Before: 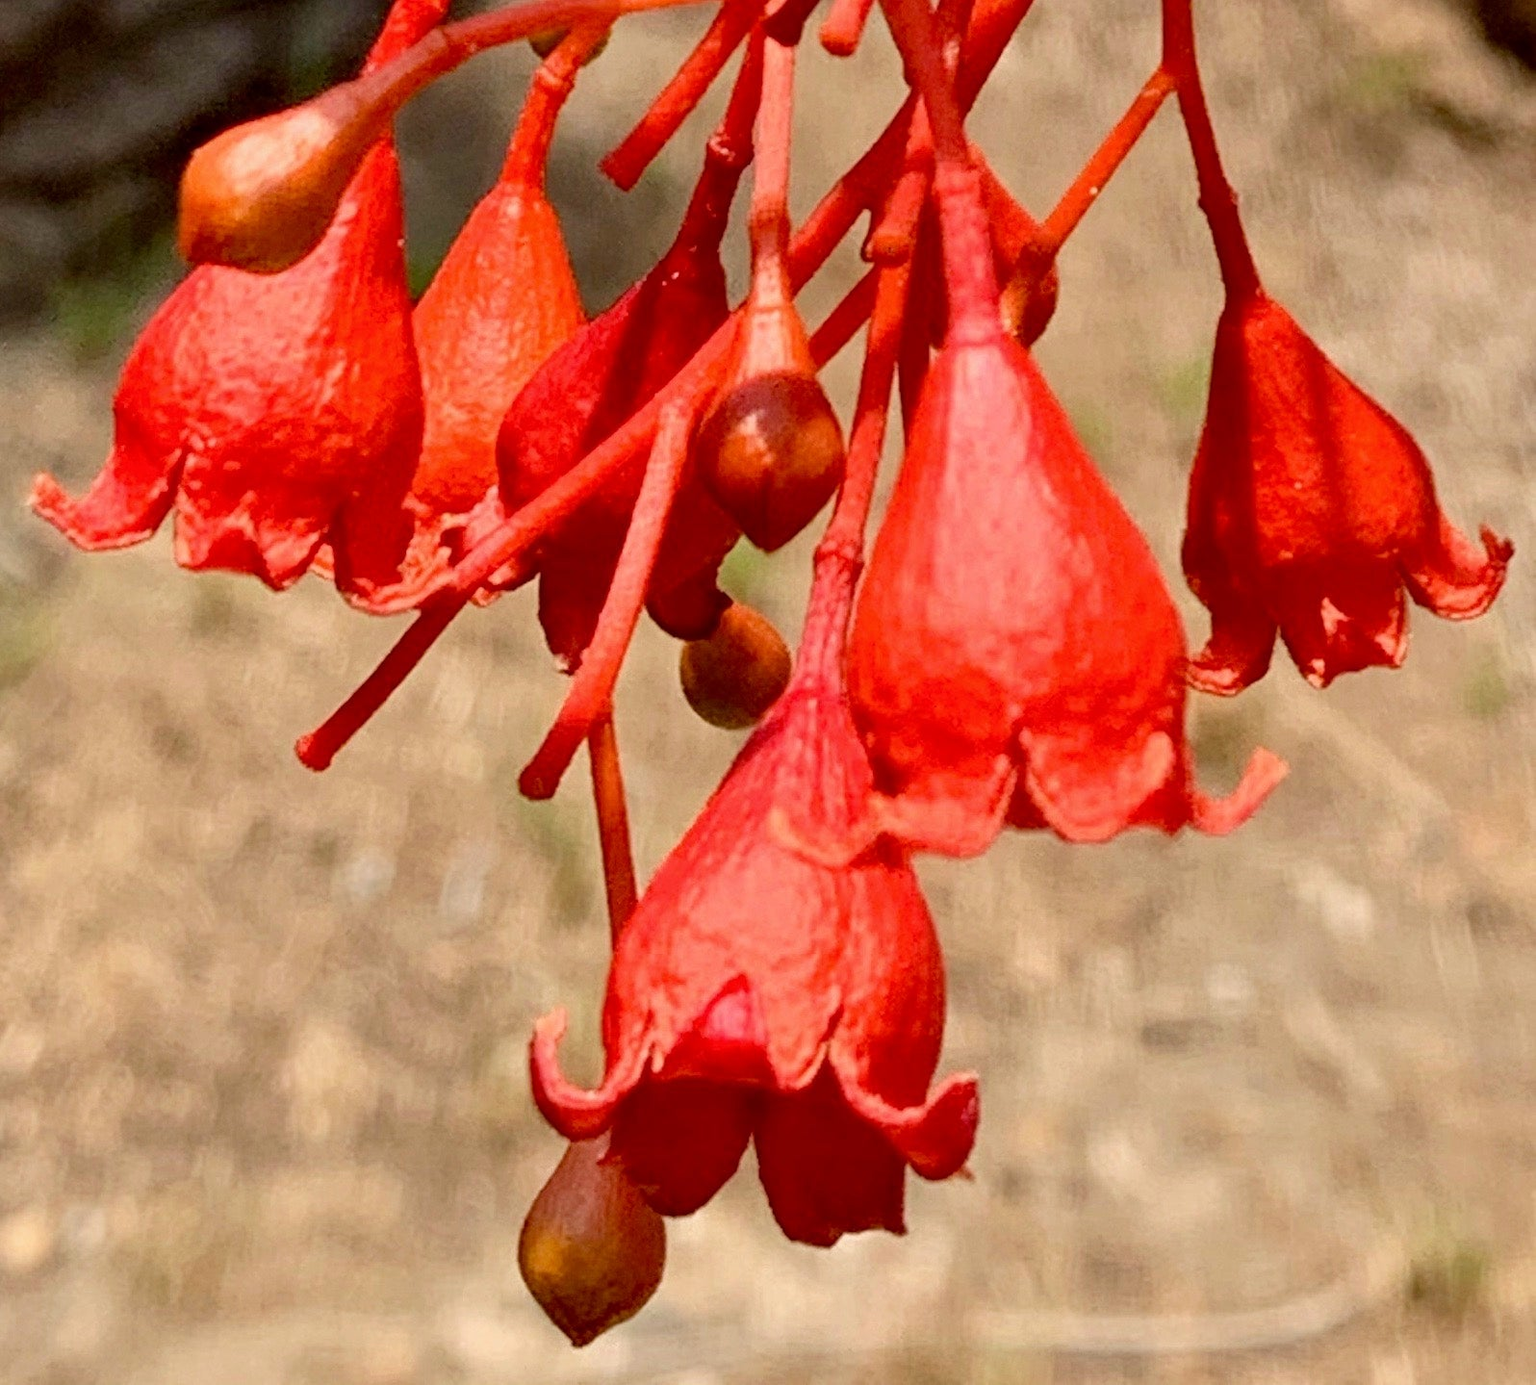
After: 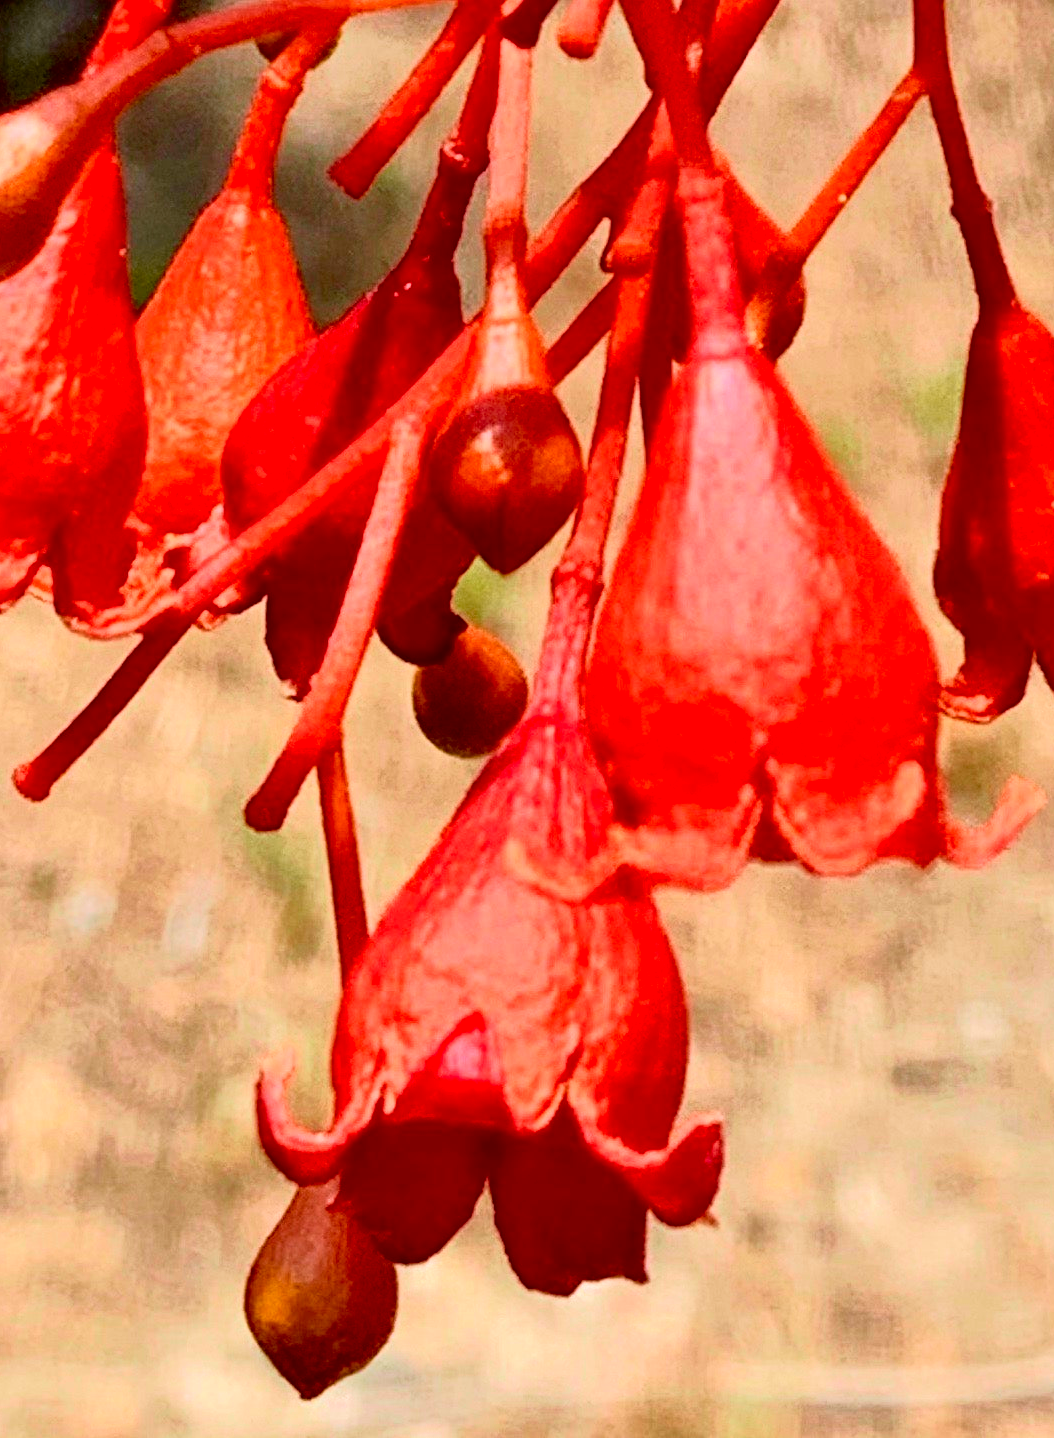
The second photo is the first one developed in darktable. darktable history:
crop and rotate: left 18.442%, right 15.508%
white balance: red 0.954, blue 1.079
tone curve: curves: ch0 [(0, 0.006) (0.037, 0.022) (0.123, 0.105) (0.19, 0.173) (0.277, 0.279) (0.474, 0.517) (0.597, 0.662) (0.687, 0.774) (0.855, 0.891) (1, 0.982)]; ch1 [(0, 0) (0.243, 0.245) (0.422, 0.415) (0.493, 0.498) (0.508, 0.503) (0.531, 0.55) (0.551, 0.582) (0.626, 0.672) (0.694, 0.732) (1, 1)]; ch2 [(0, 0) (0.249, 0.216) (0.356, 0.329) (0.424, 0.442) (0.476, 0.477) (0.498, 0.503) (0.517, 0.524) (0.532, 0.547) (0.562, 0.592) (0.614, 0.657) (0.706, 0.748) (0.808, 0.809) (0.991, 0.968)], color space Lab, independent channels, preserve colors none
color balance: contrast 8.5%, output saturation 105%
shadows and highlights: shadows 30.86, highlights 0, soften with gaussian
